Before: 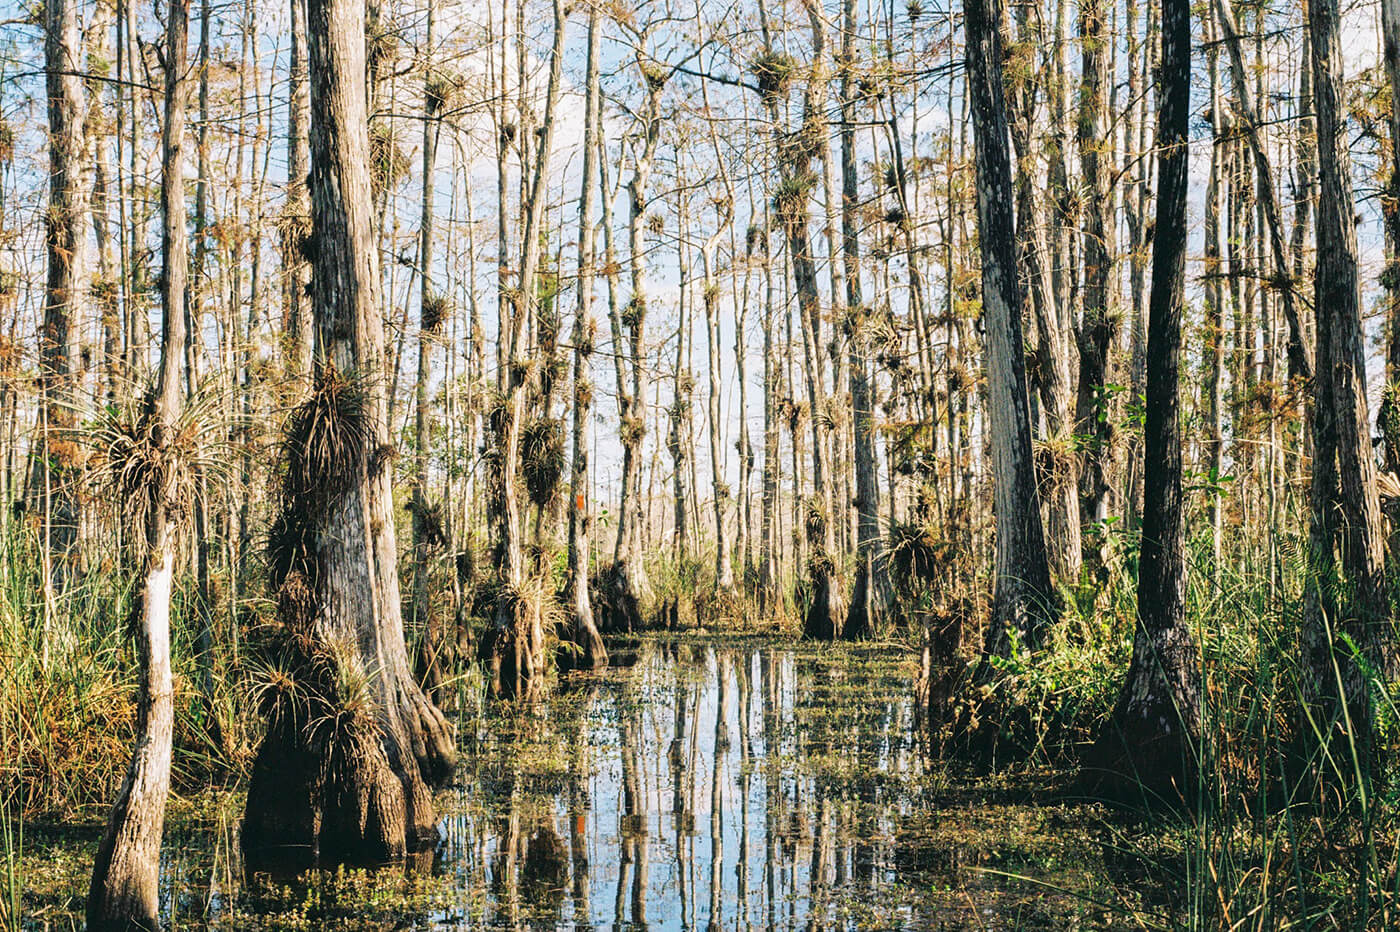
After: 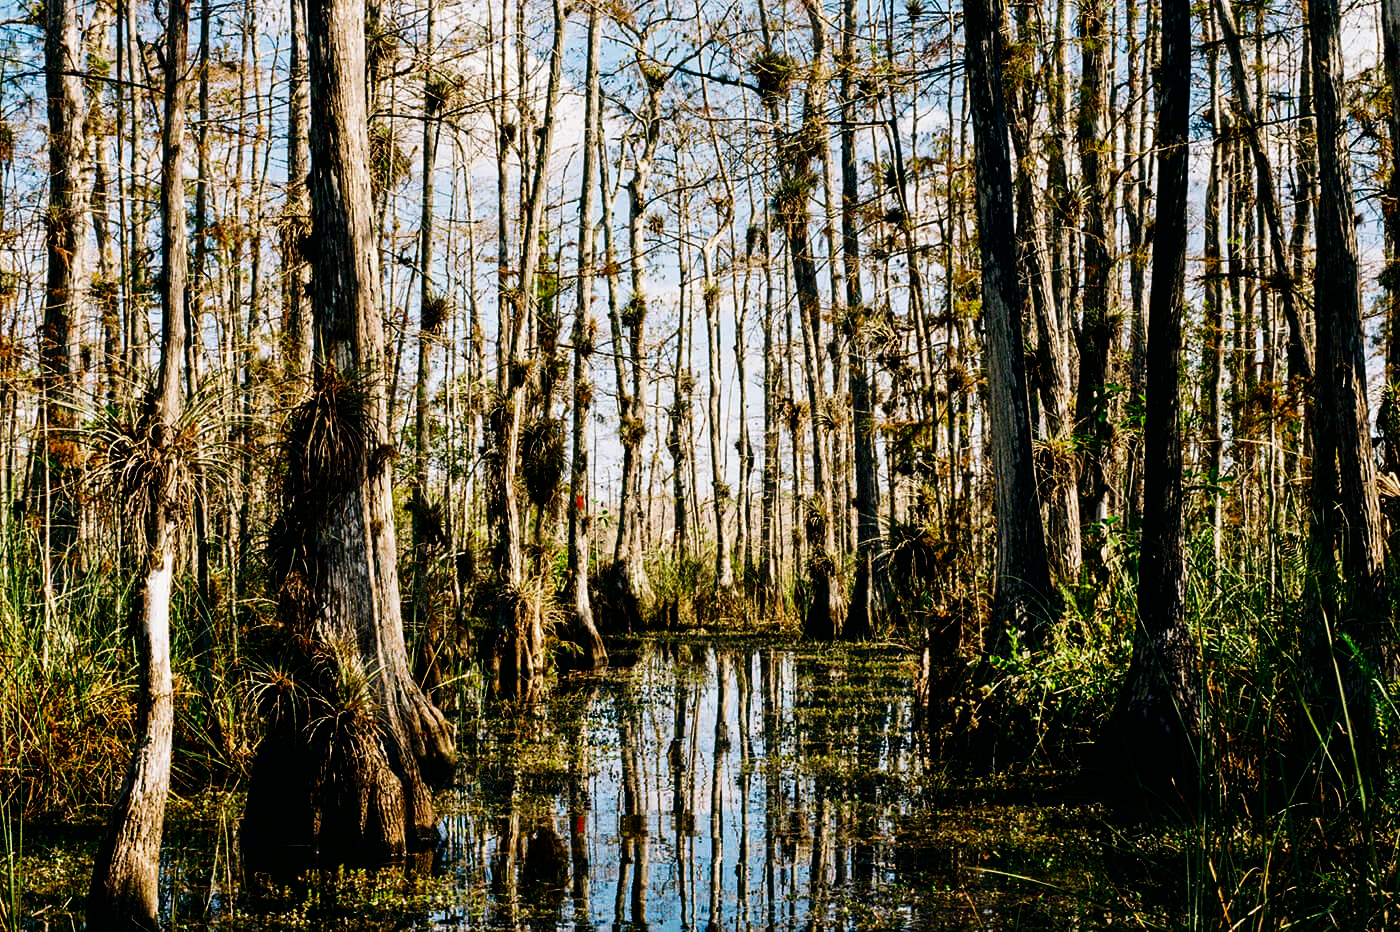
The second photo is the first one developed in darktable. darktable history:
color zones: curves: ch0 [(0, 0.5) (0.143, 0.5) (0.286, 0.5) (0.429, 0.5) (0.571, 0.5) (0.714, 0.476) (0.857, 0.5) (1, 0.5)]; ch2 [(0, 0.5) (0.143, 0.5) (0.286, 0.5) (0.429, 0.5) (0.571, 0.5) (0.714, 0.487) (0.857, 0.5) (1, 0.5)]
contrast brightness saturation: contrast 0.086, brightness -0.587, saturation 0.169
tone curve: curves: ch0 [(0, 0) (0.004, 0.001) (0.133, 0.112) (0.325, 0.362) (0.832, 0.893) (1, 1)], color space Lab, linked channels, preserve colors none
